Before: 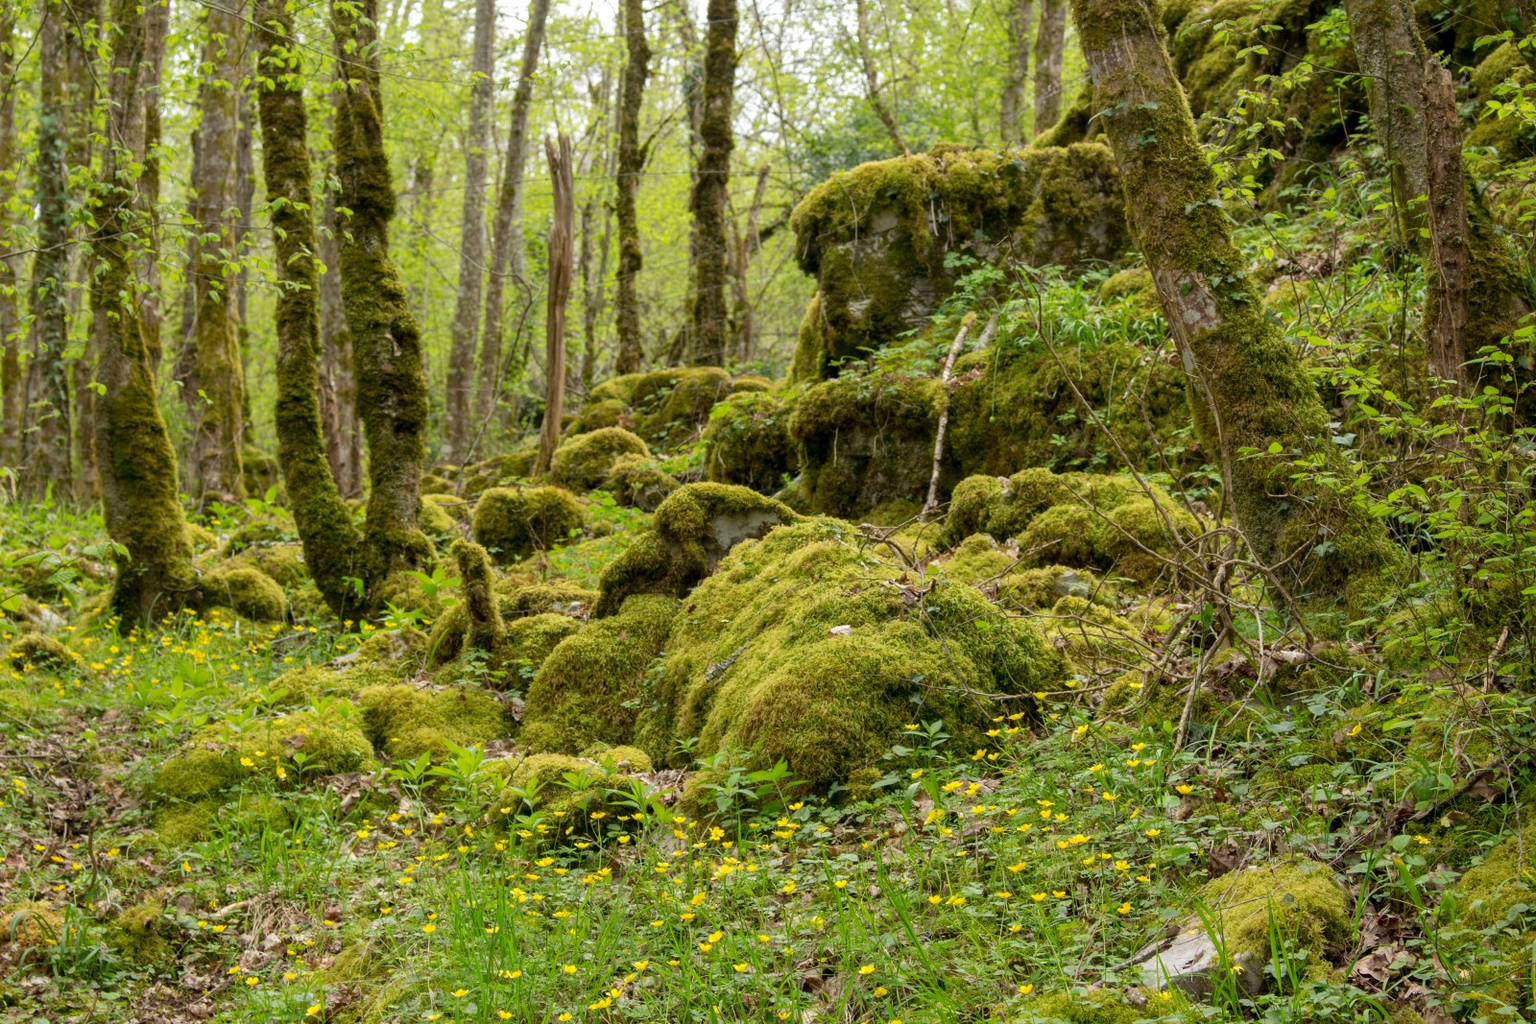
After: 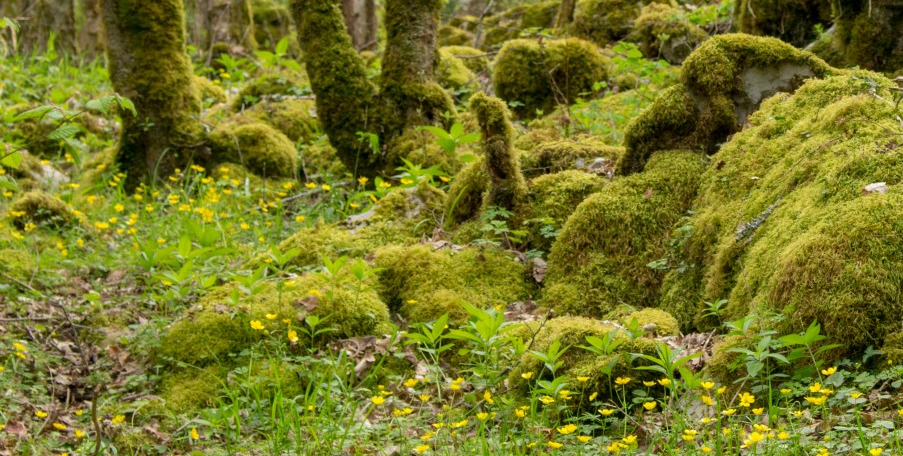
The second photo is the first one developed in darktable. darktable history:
crop: top 43.988%, right 43.525%, bottom 13.213%
